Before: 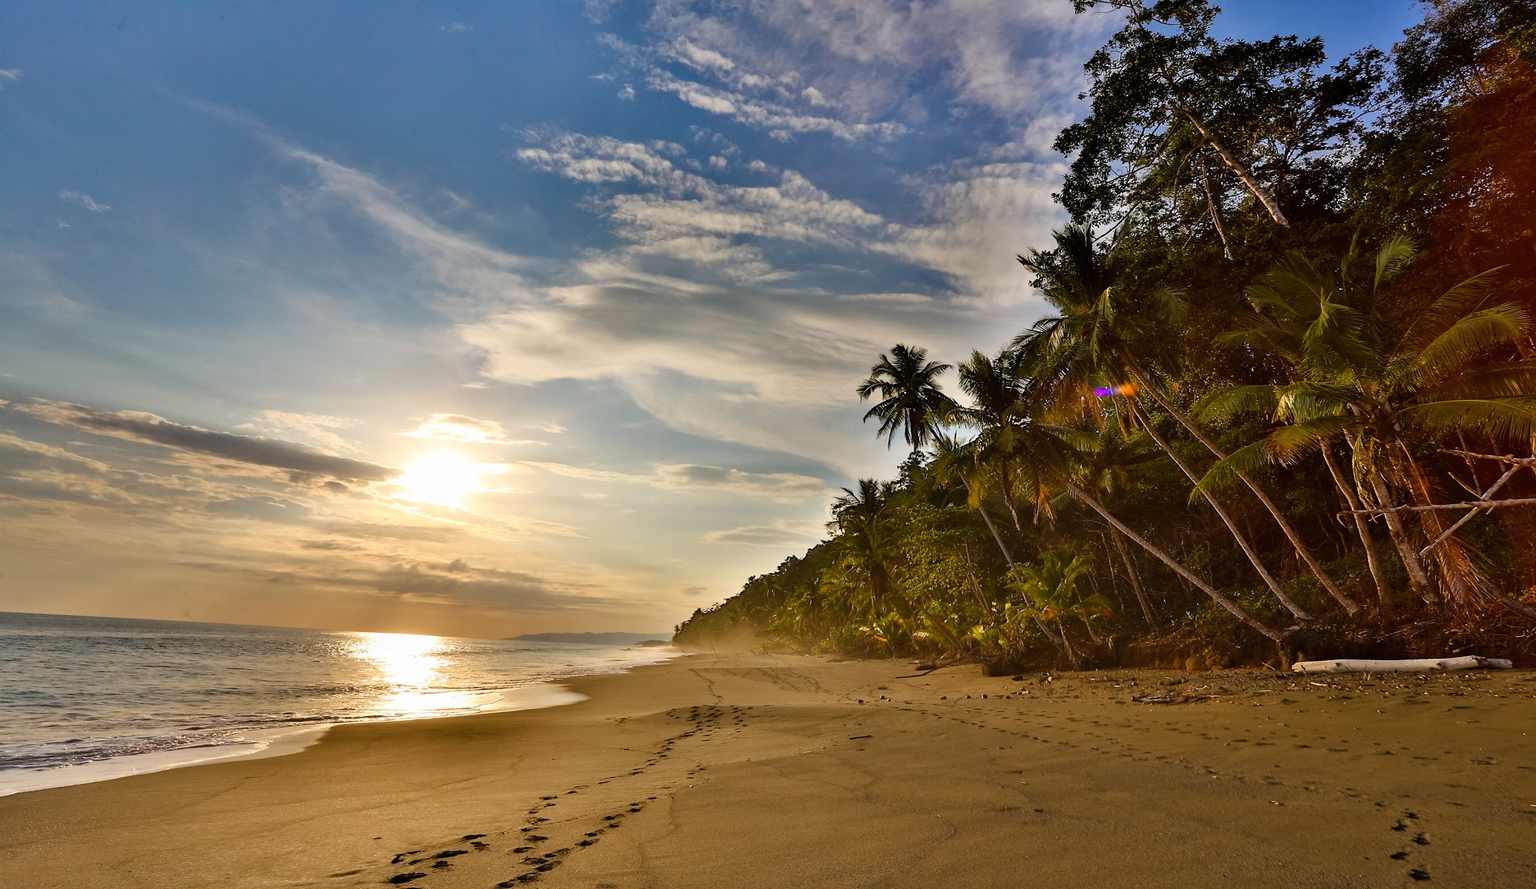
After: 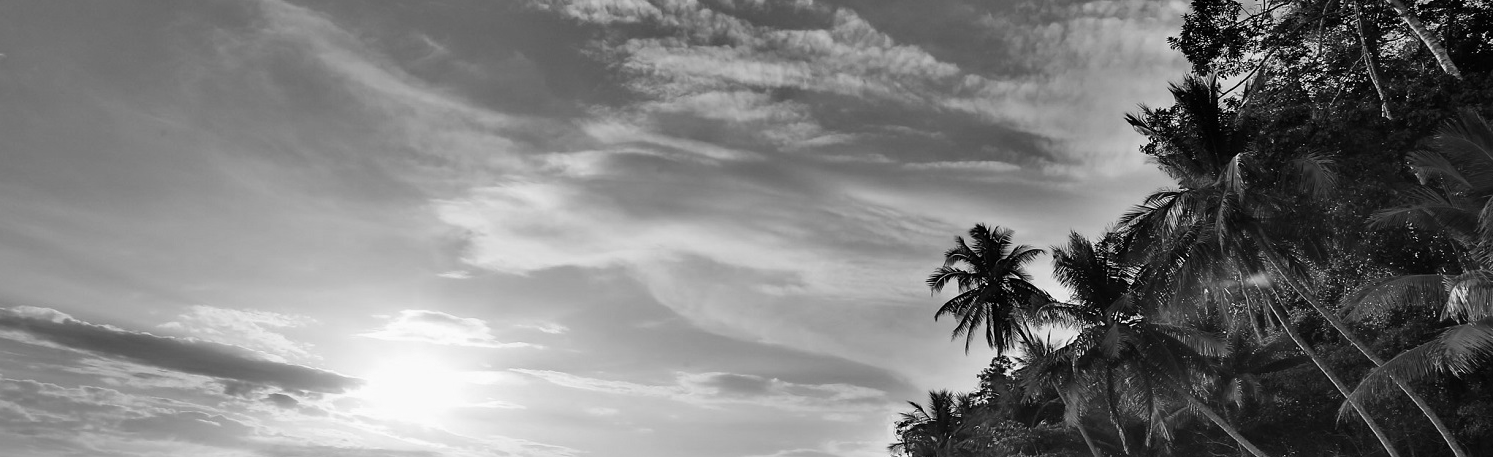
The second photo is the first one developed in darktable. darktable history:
crop: left 7.036%, top 18.398%, right 14.379%, bottom 40.043%
monochrome: a 32, b 64, size 2.3
